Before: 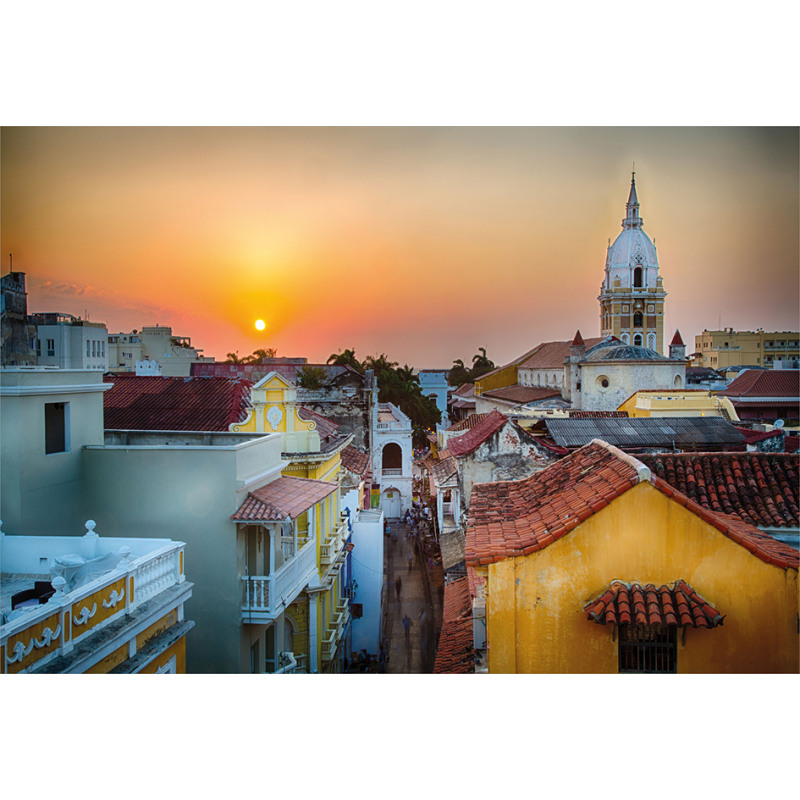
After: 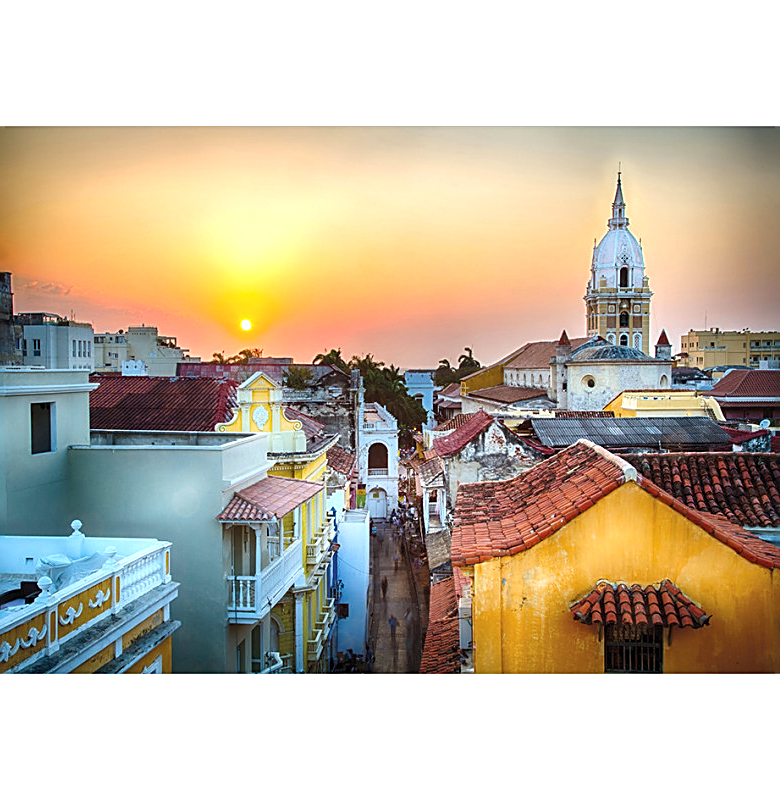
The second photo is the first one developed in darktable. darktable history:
white balance: red 0.986, blue 1.01
exposure: exposure 0.722 EV, compensate highlight preservation false
crop and rotate: left 1.774%, right 0.633%, bottom 1.28%
sharpen: on, module defaults
